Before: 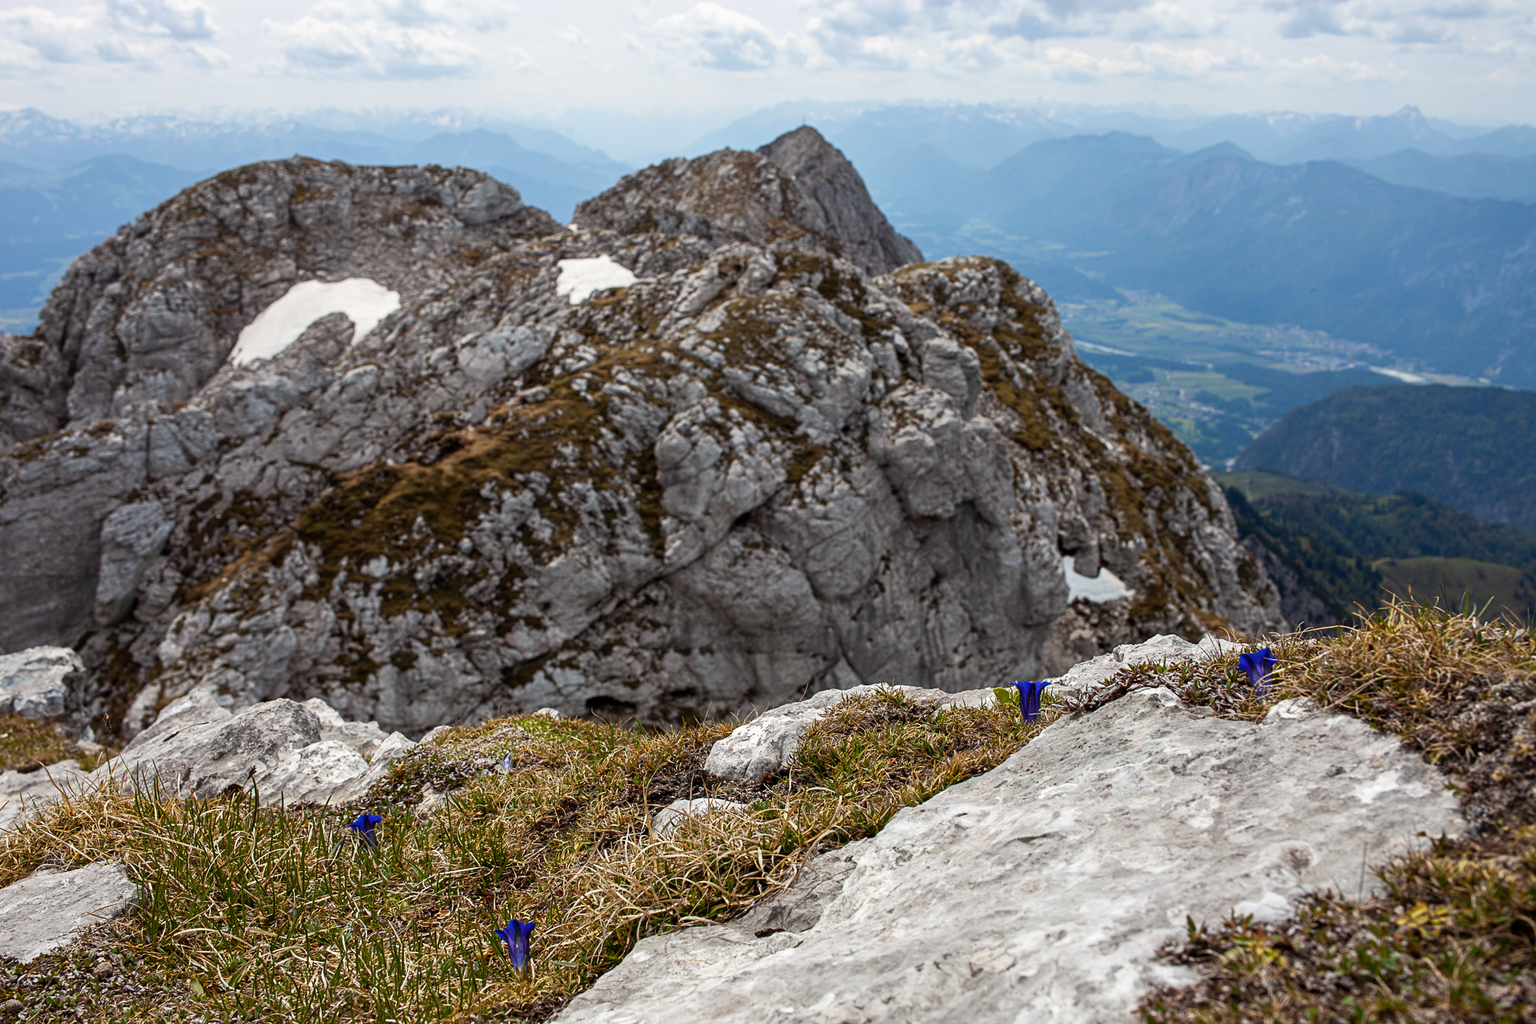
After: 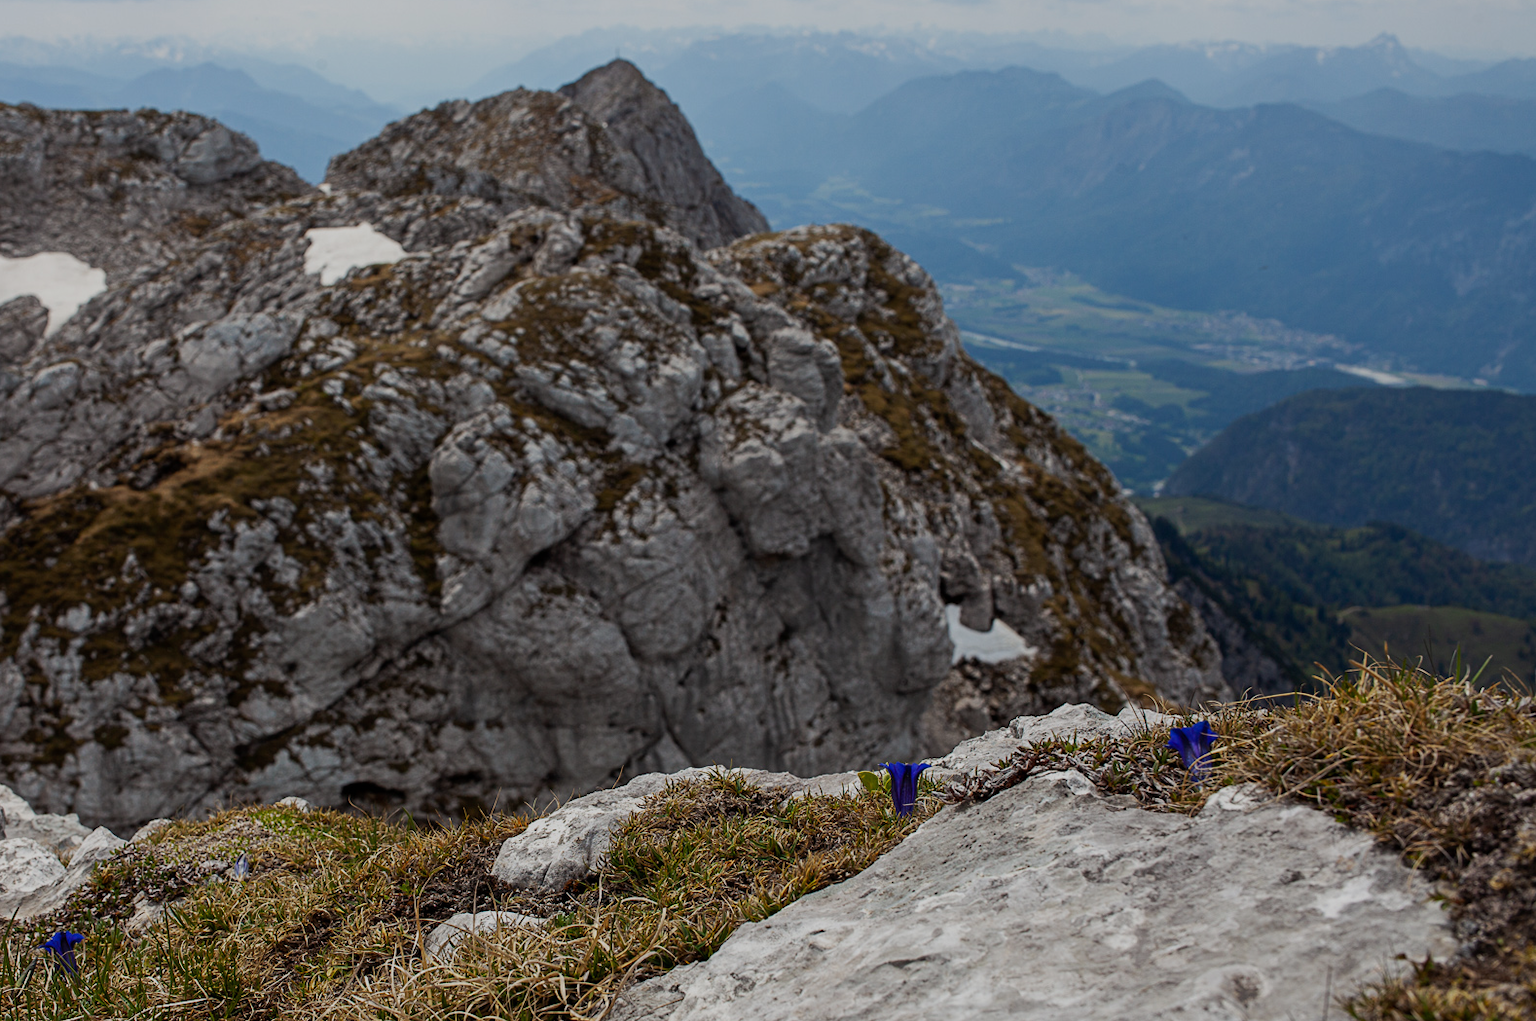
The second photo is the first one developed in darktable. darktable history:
exposure: black level correction 0, exposure -0.687 EV, compensate highlight preservation false
crop and rotate: left 20.642%, top 7.755%, right 0.413%, bottom 13.533%
